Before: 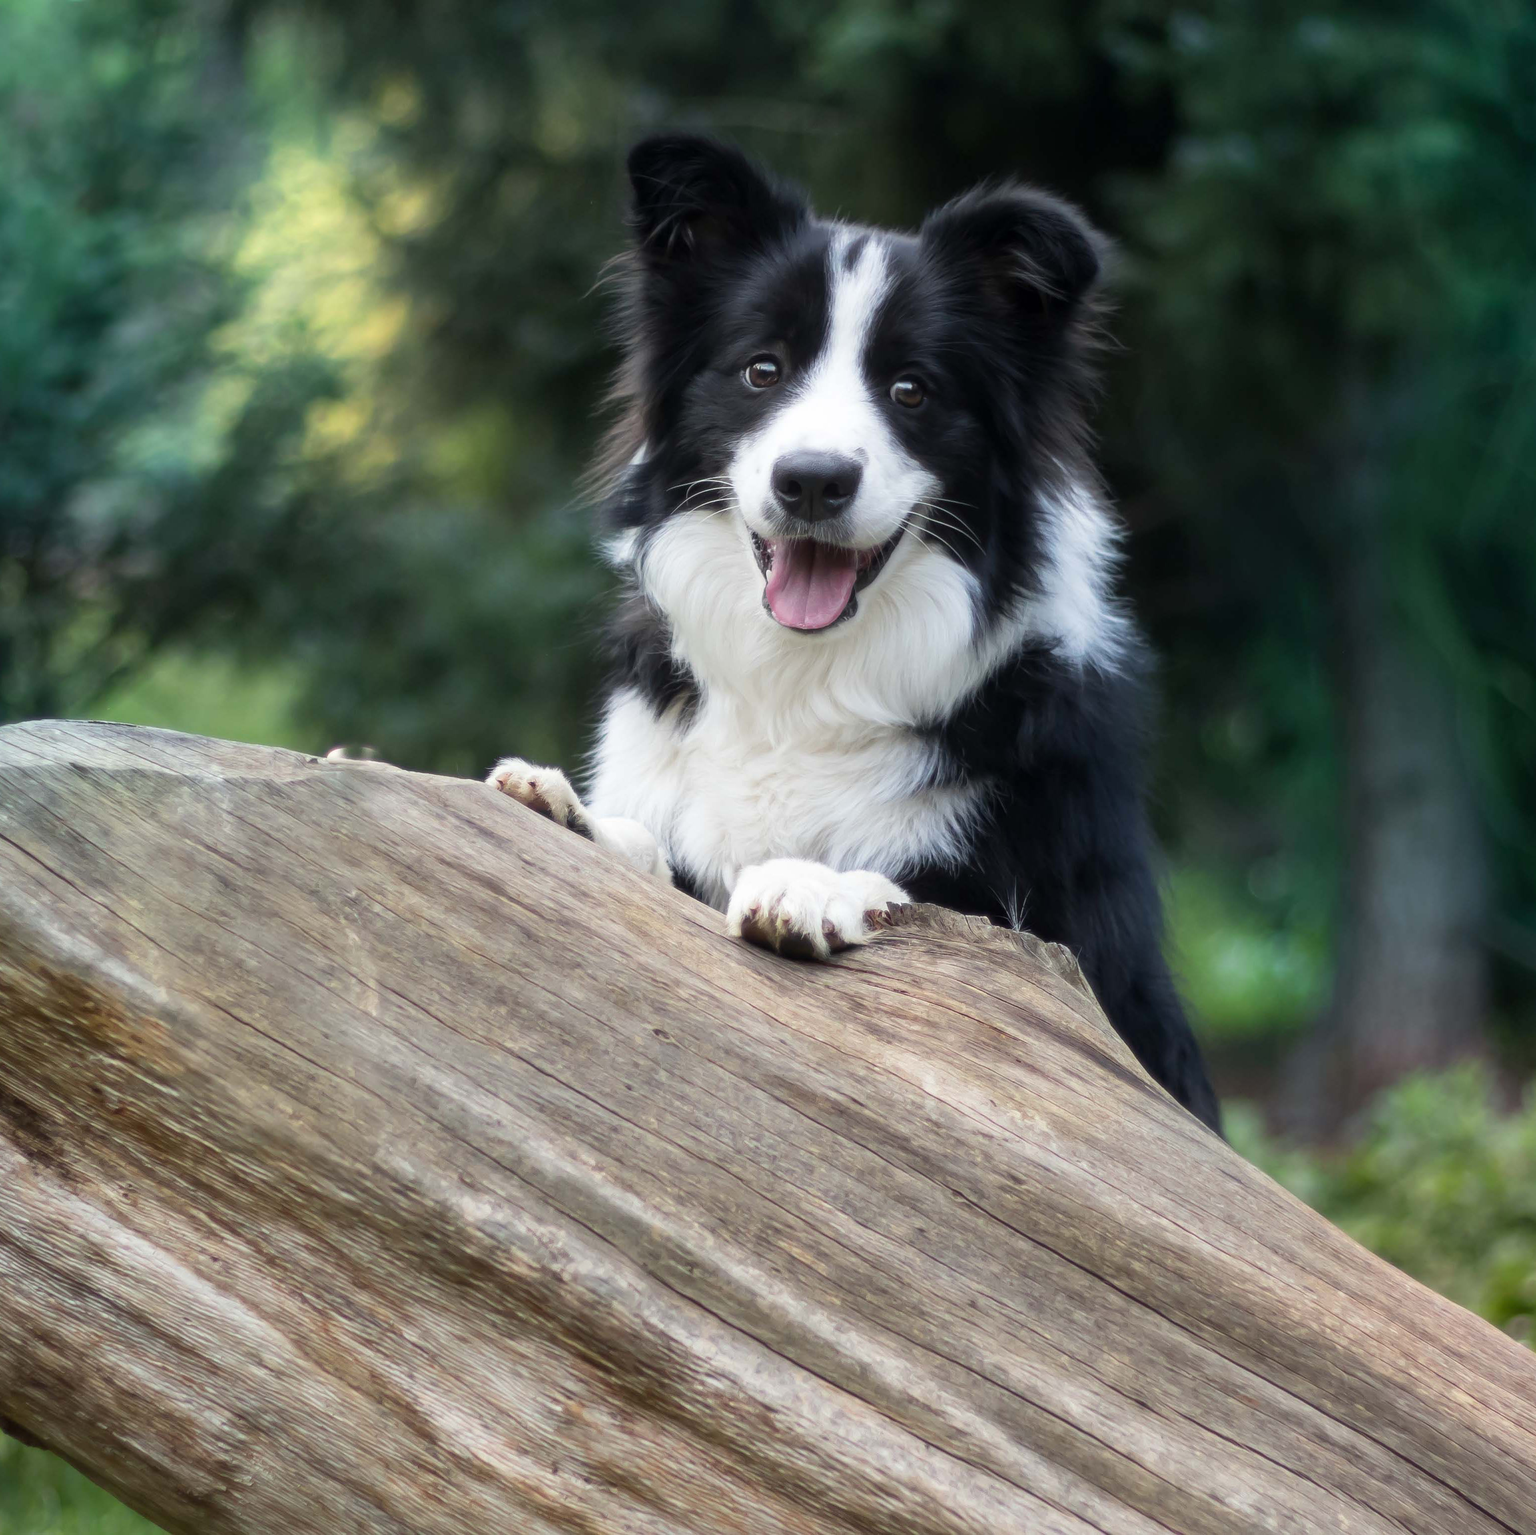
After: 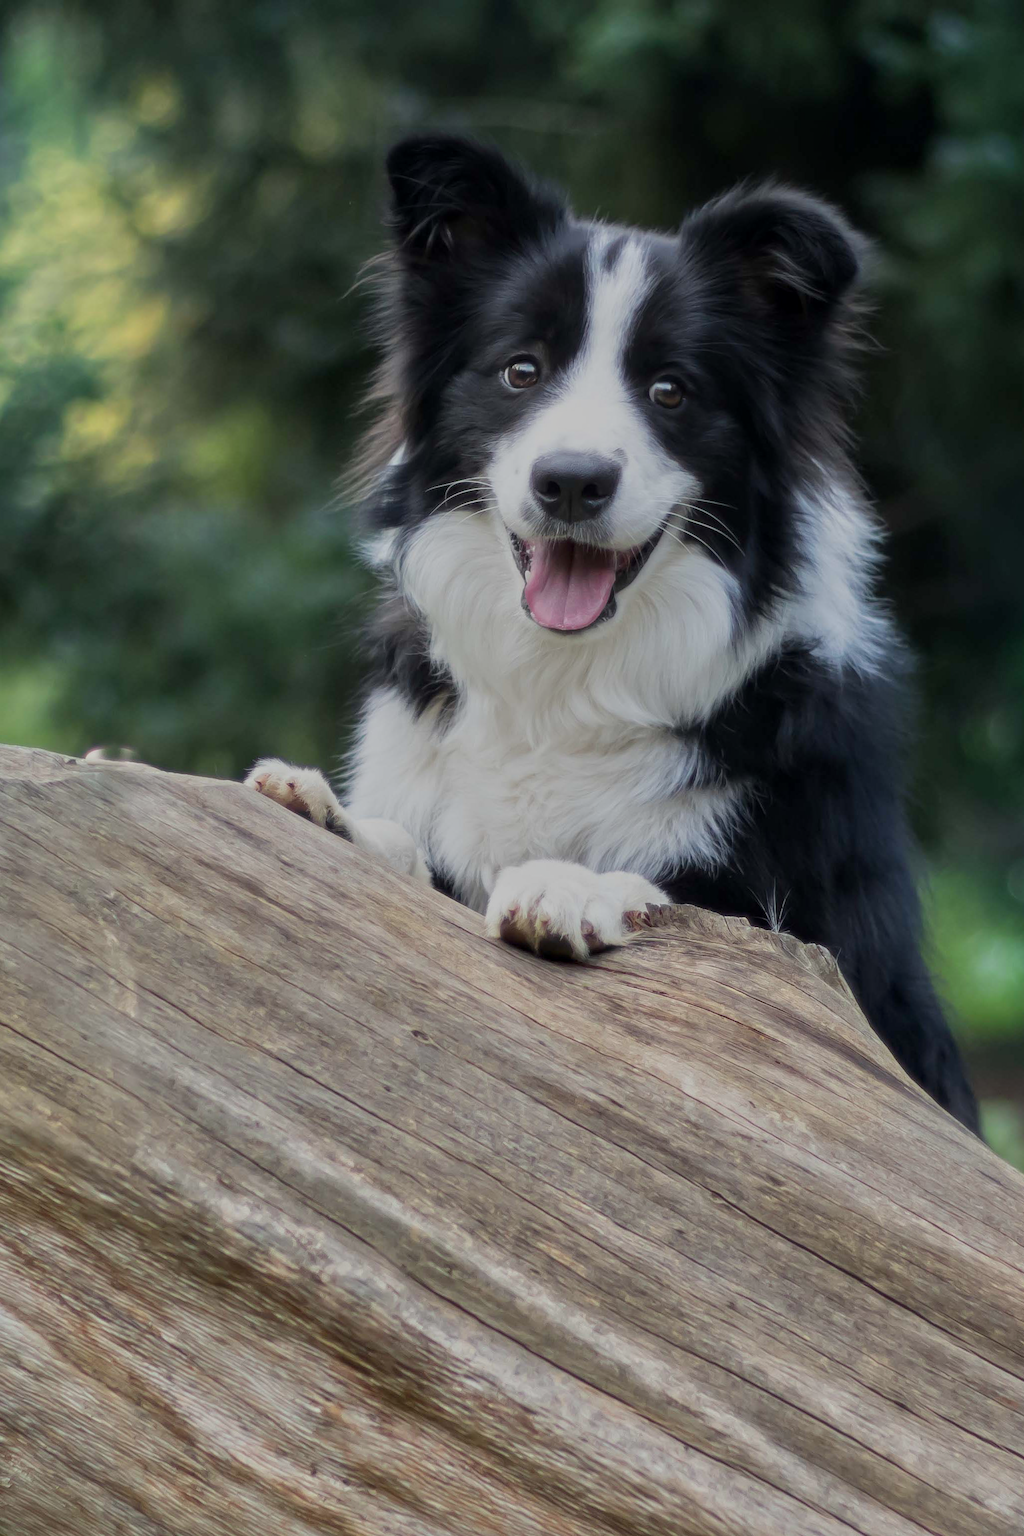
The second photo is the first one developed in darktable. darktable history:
tone equalizer: -8 EV -0.002 EV, -7 EV 0.005 EV, -6 EV -0.008 EV, -5 EV 0.007 EV, -4 EV -0.042 EV, -3 EV -0.233 EV, -2 EV -0.662 EV, -1 EV -0.983 EV, +0 EV -0.969 EV, smoothing diameter 2%, edges refinement/feathering 20, mask exposure compensation -1.57 EV, filter diffusion 5
crop and rotate: left 15.754%, right 17.579%
contrast equalizer: octaves 7, y [[0.6 ×6], [0.55 ×6], [0 ×6], [0 ×6], [0 ×6]], mix 0.15
